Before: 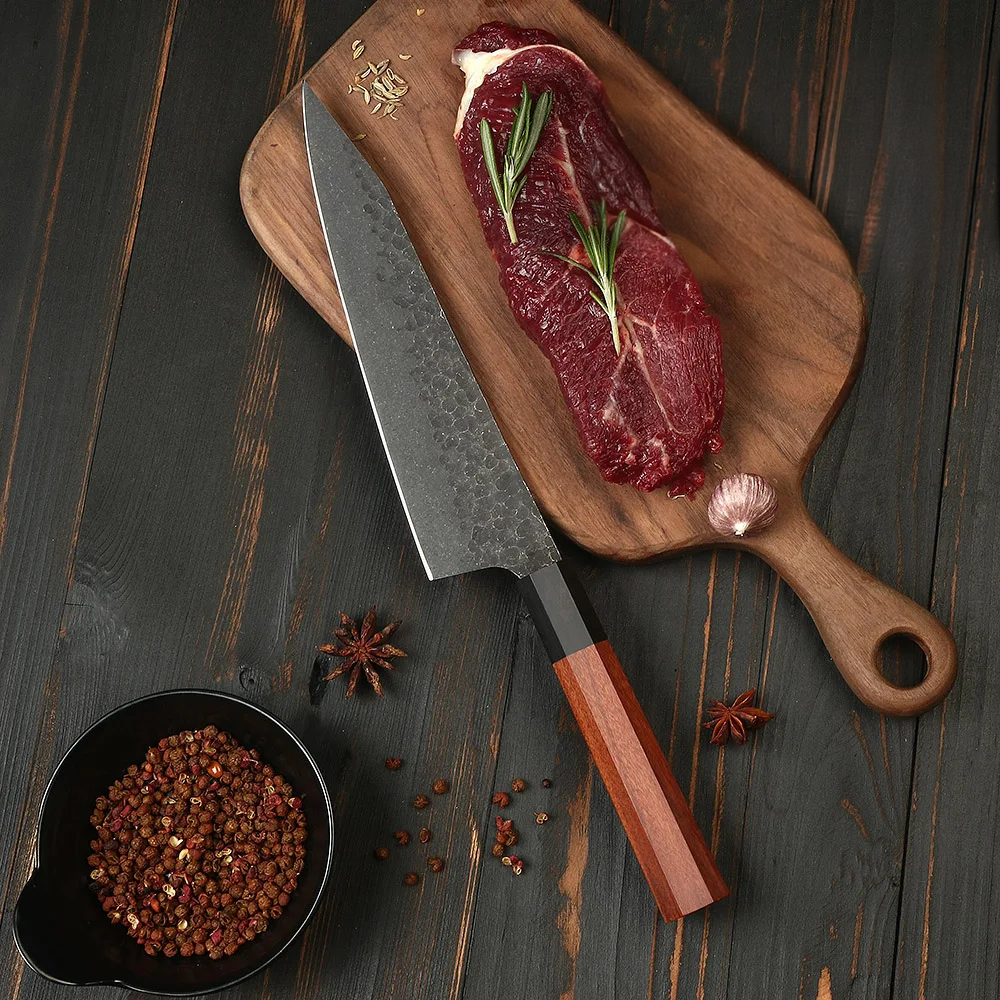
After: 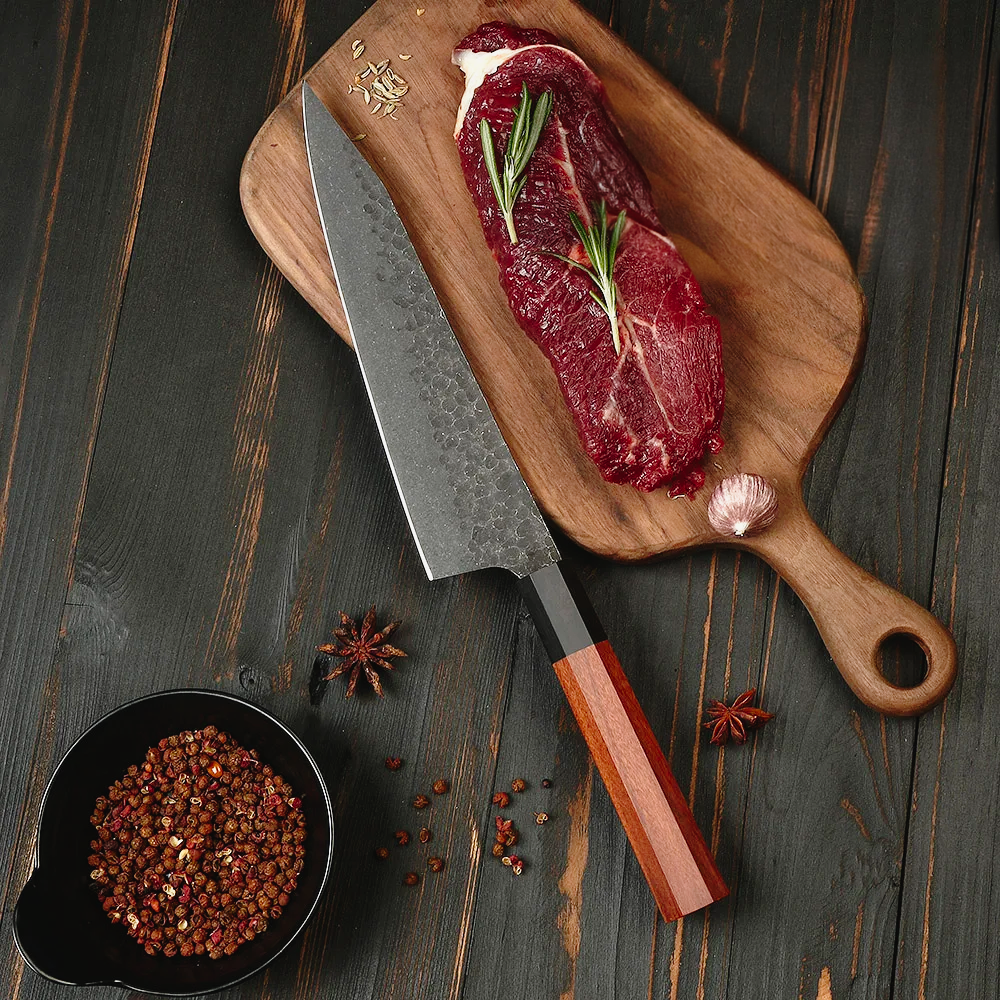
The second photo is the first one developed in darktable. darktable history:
tone curve: curves: ch0 [(0, 0.021) (0.049, 0.044) (0.152, 0.14) (0.328, 0.377) (0.473, 0.543) (0.641, 0.705) (0.85, 0.894) (1, 0.969)]; ch1 [(0, 0) (0.302, 0.331) (0.427, 0.433) (0.472, 0.47) (0.502, 0.503) (0.527, 0.521) (0.564, 0.58) (0.614, 0.626) (0.677, 0.701) (0.859, 0.885) (1, 1)]; ch2 [(0, 0) (0.33, 0.301) (0.447, 0.44) (0.487, 0.496) (0.502, 0.516) (0.535, 0.563) (0.565, 0.593) (0.618, 0.628) (1, 1)], preserve colors none
